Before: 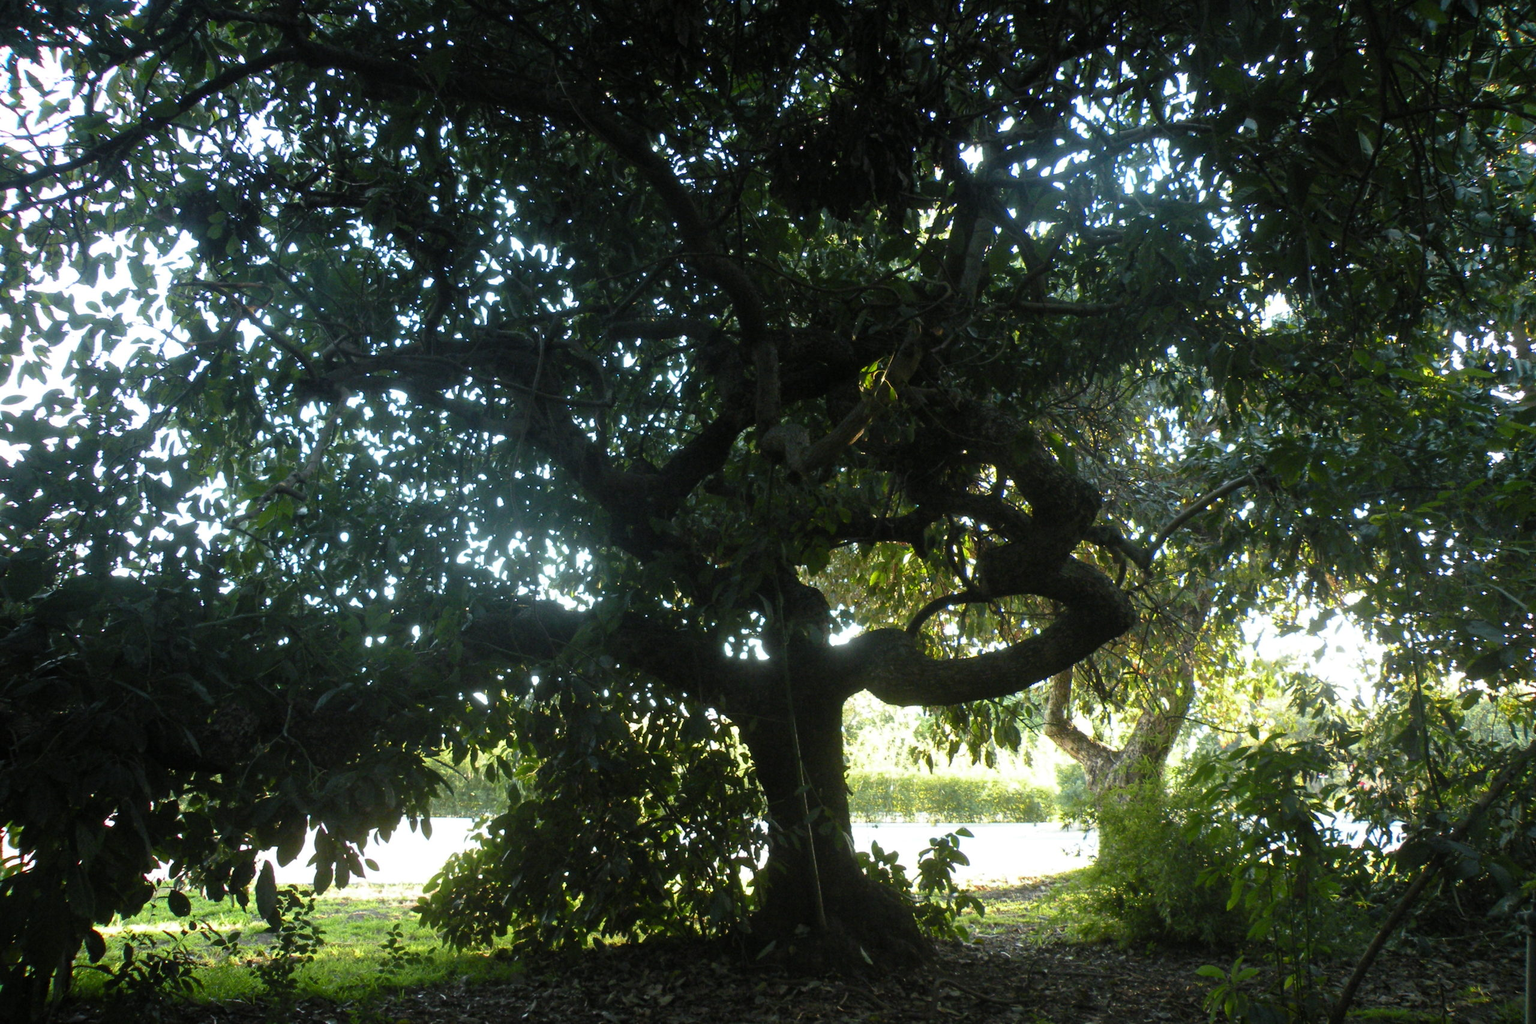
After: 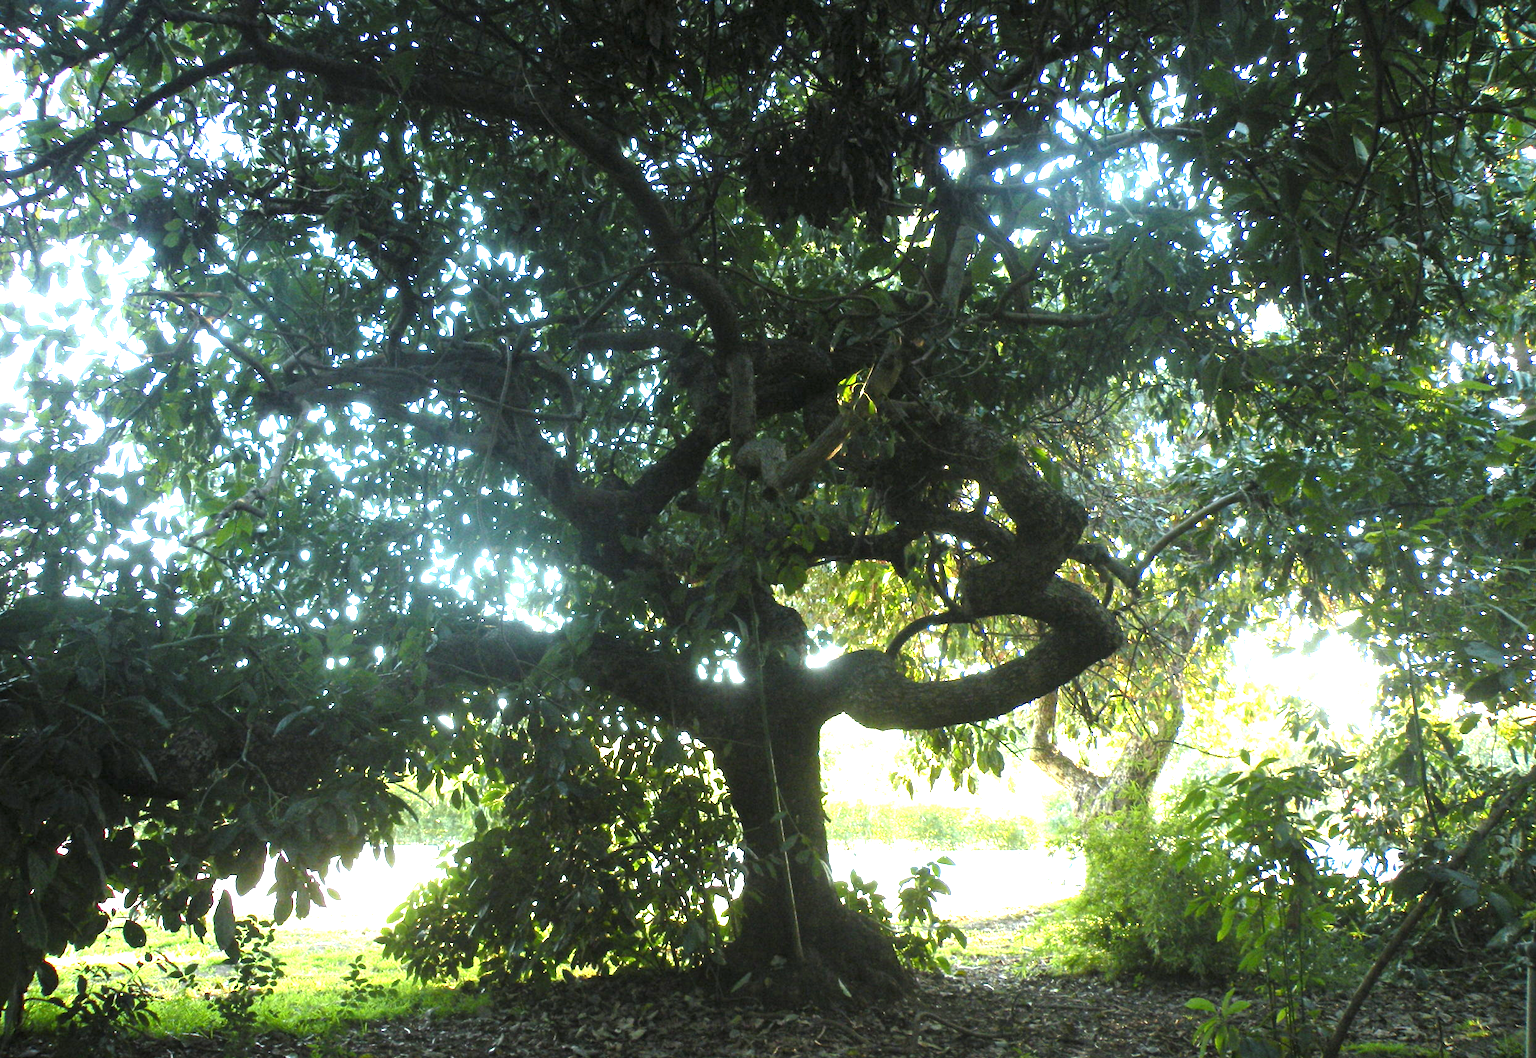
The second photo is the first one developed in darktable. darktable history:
white balance: red 0.978, blue 0.999
crop and rotate: left 3.238%
exposure: black level correction 0, exposure 1.741 EV, compensate exposure bias true, compensate highlight preservation false
